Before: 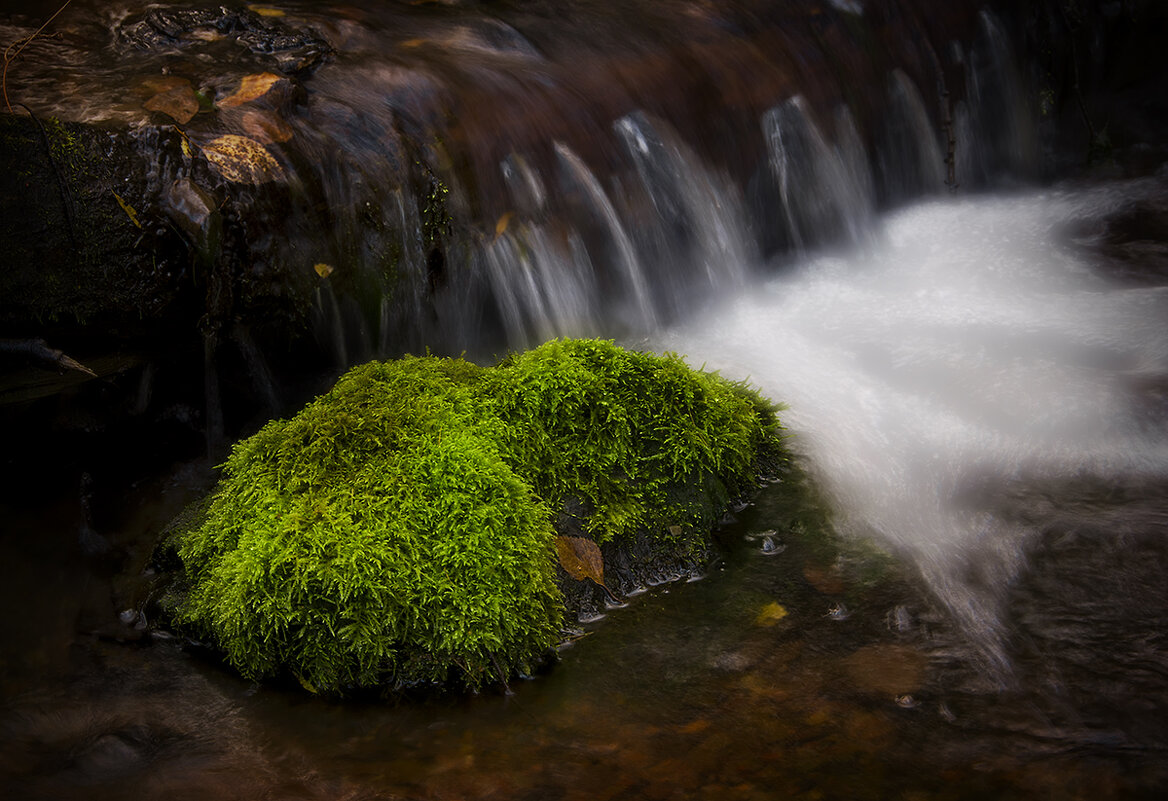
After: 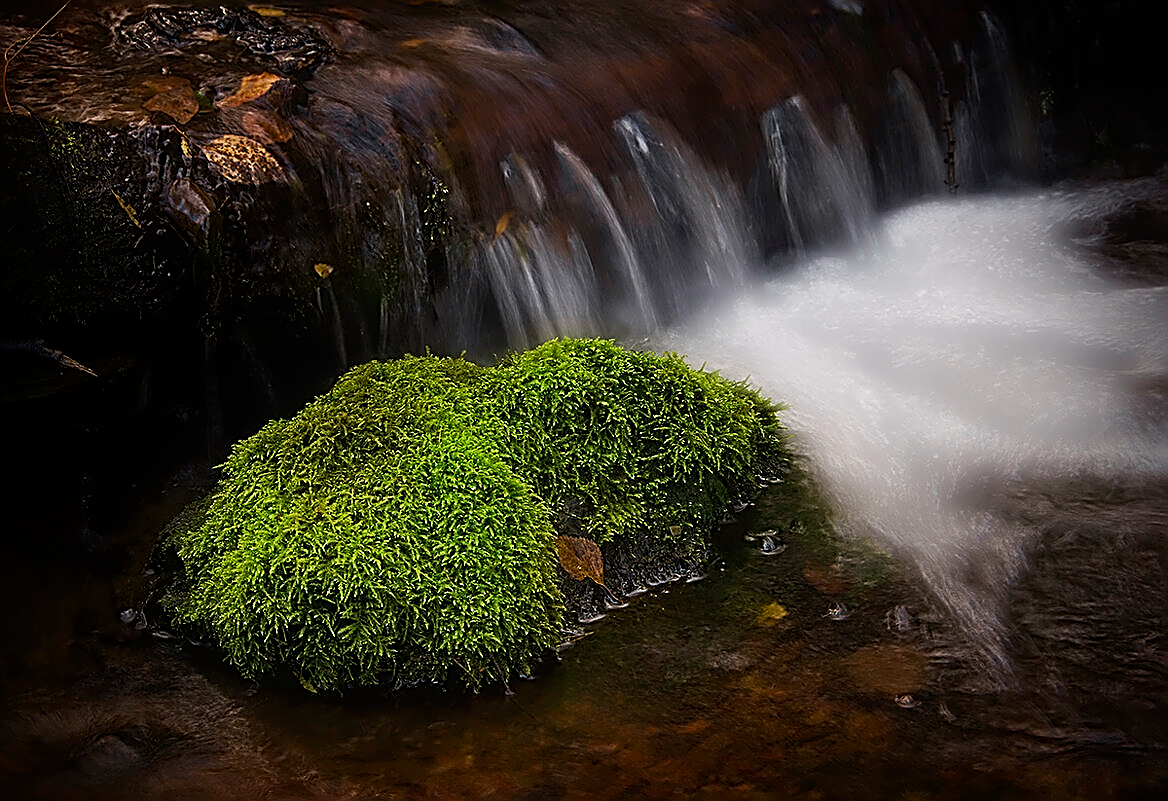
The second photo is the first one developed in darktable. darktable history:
sharpen: amount 1.878
contrast equalizer: y [[0.6 ×6], [0.55 ×6], [0 ×6], [0 ×6], [0 ×6]], mix -0.295
